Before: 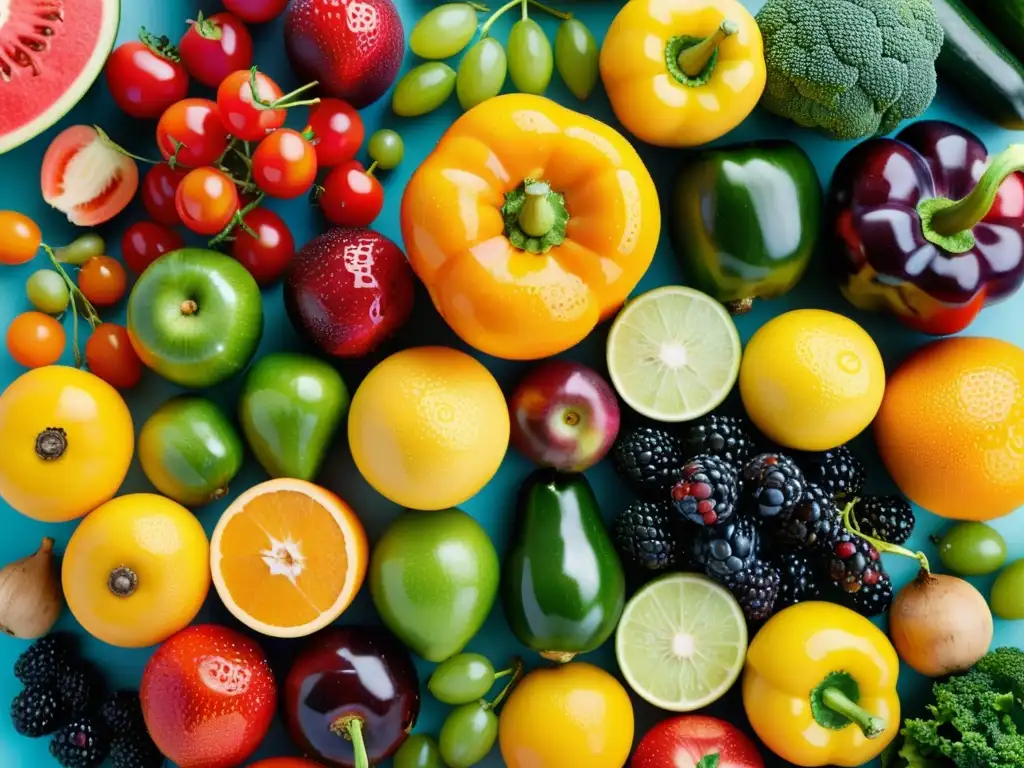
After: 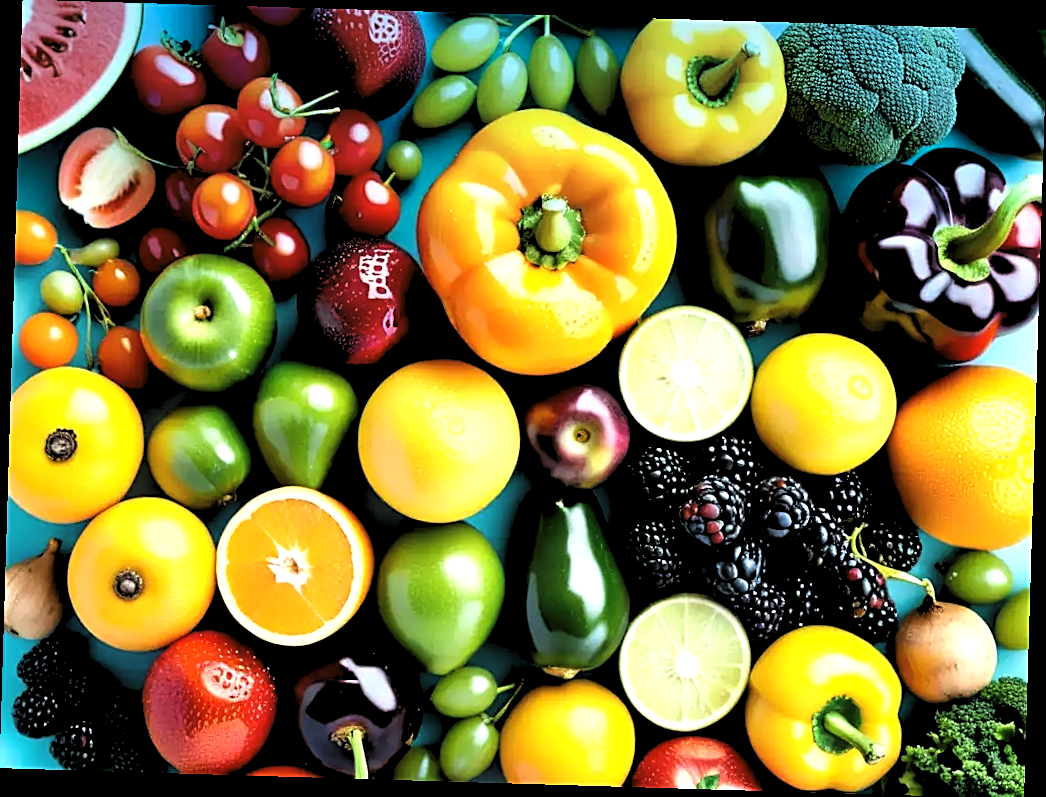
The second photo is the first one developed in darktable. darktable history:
rotate and perspective: rotation 1.72°, automatic cropping off
sharpen: on, module defaults
graduated density: density 2.02 EV, hardness 44%, rotation 0.374°, offset 8.21, hue 208.8°, saturation 97%
crop: bottom 0.071%
levels: levels [0.116, 0.574, 1]
rgb levels: levels [[0.029, 0.461, 0.922], [0, 0.5, 1], [0, 0.5, 1]]
exposure: exposure 0.7 EV, compensate highlight preservation false
